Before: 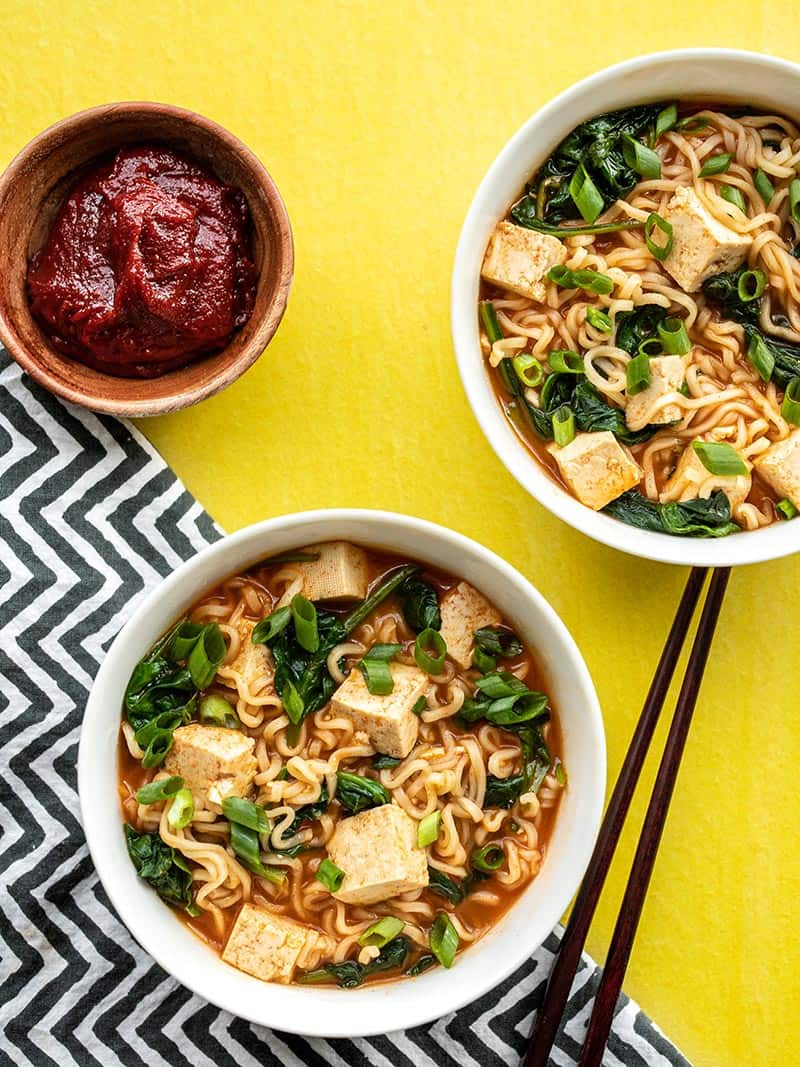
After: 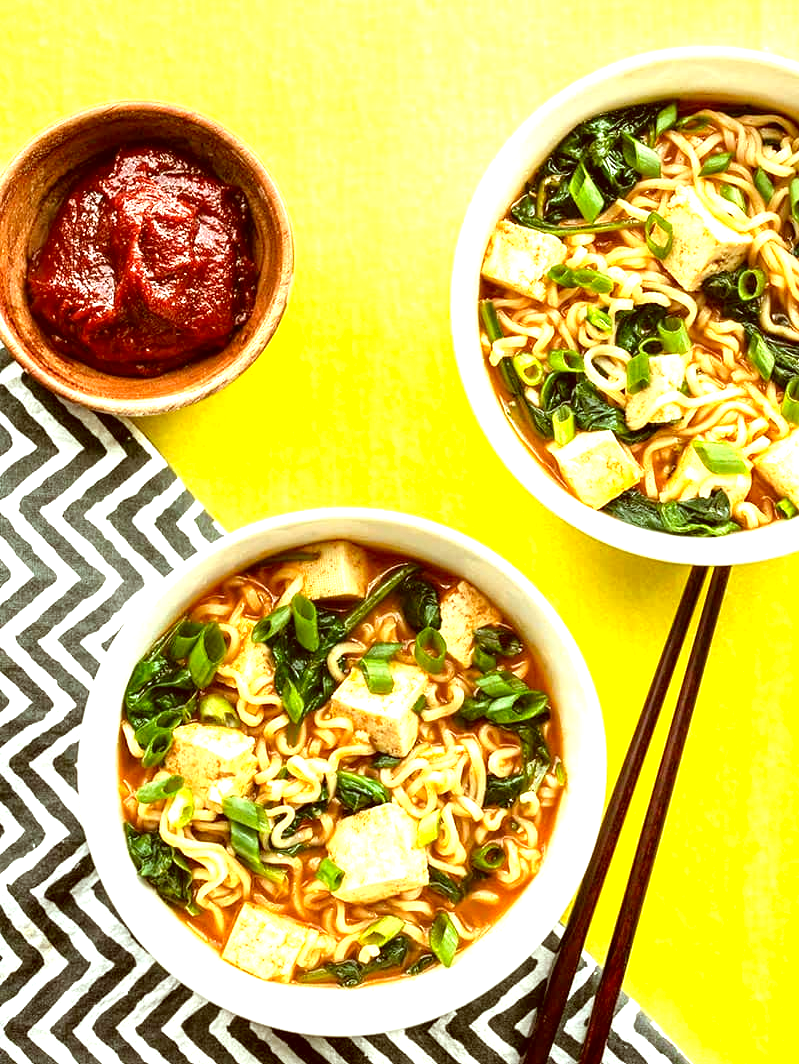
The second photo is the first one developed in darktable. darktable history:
color correction: highlights a* -5.32, highlights b* 9.8, shadows a* 9.77, shadows b* 24.97
crop: top 0.155%, bottom 0.109%
exposure: exposure 1.149 EV, compensate highlight preservation false
